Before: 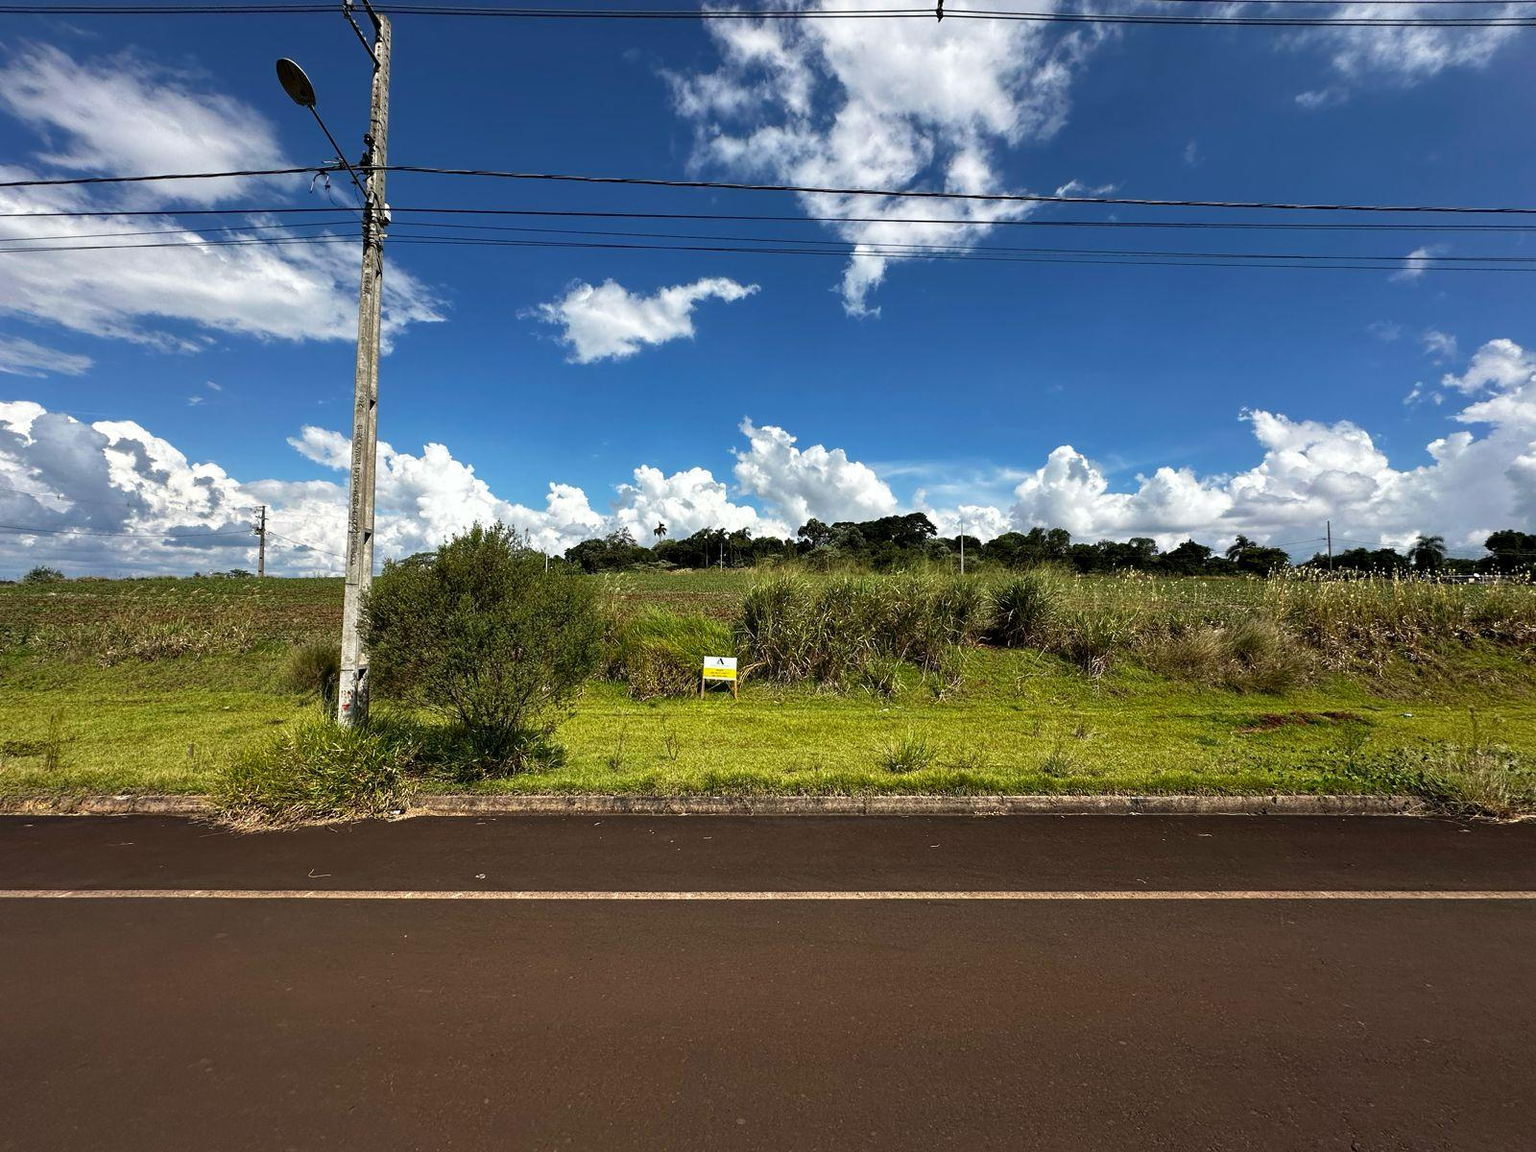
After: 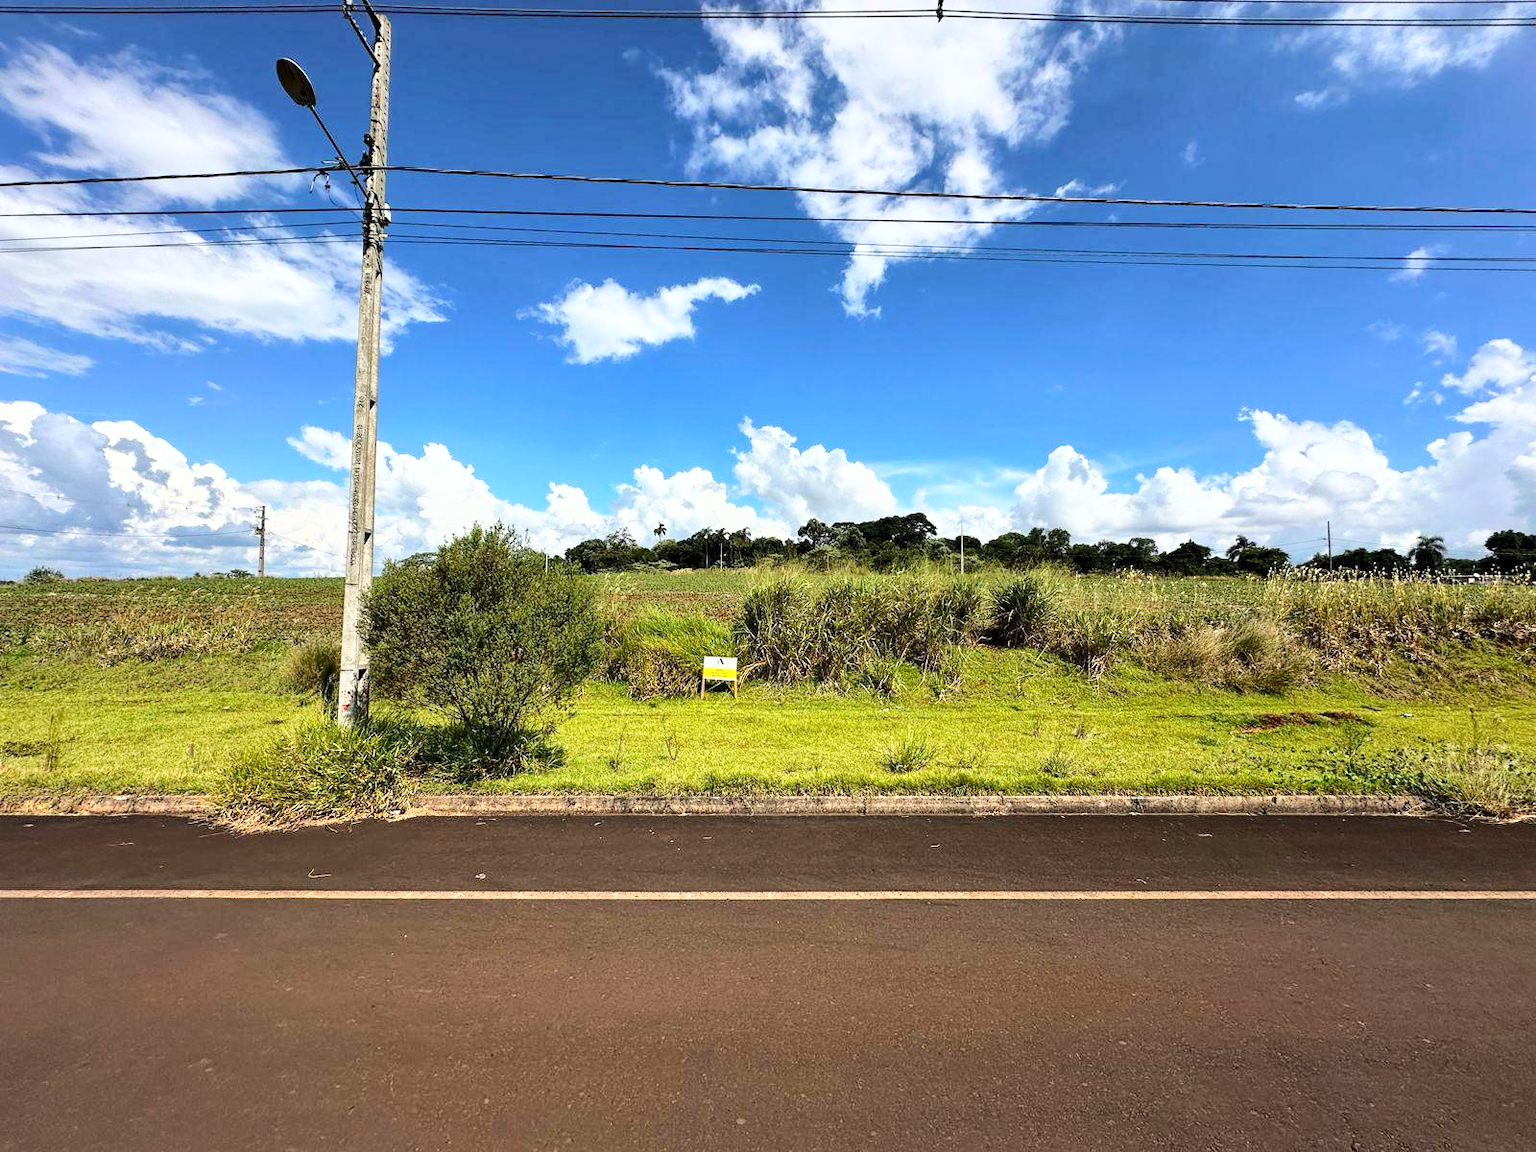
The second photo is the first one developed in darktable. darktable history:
base curve: curves: ch0 [(0, 0) (0.025, 0.046) (0.112, 0.277) (0.467, 0.74) (0.814, 0.929) (1, 0.942)]
local contrast: mode bilateral grid, contrast 20, coarseness 50, detail 120%, midtone range 0.2
